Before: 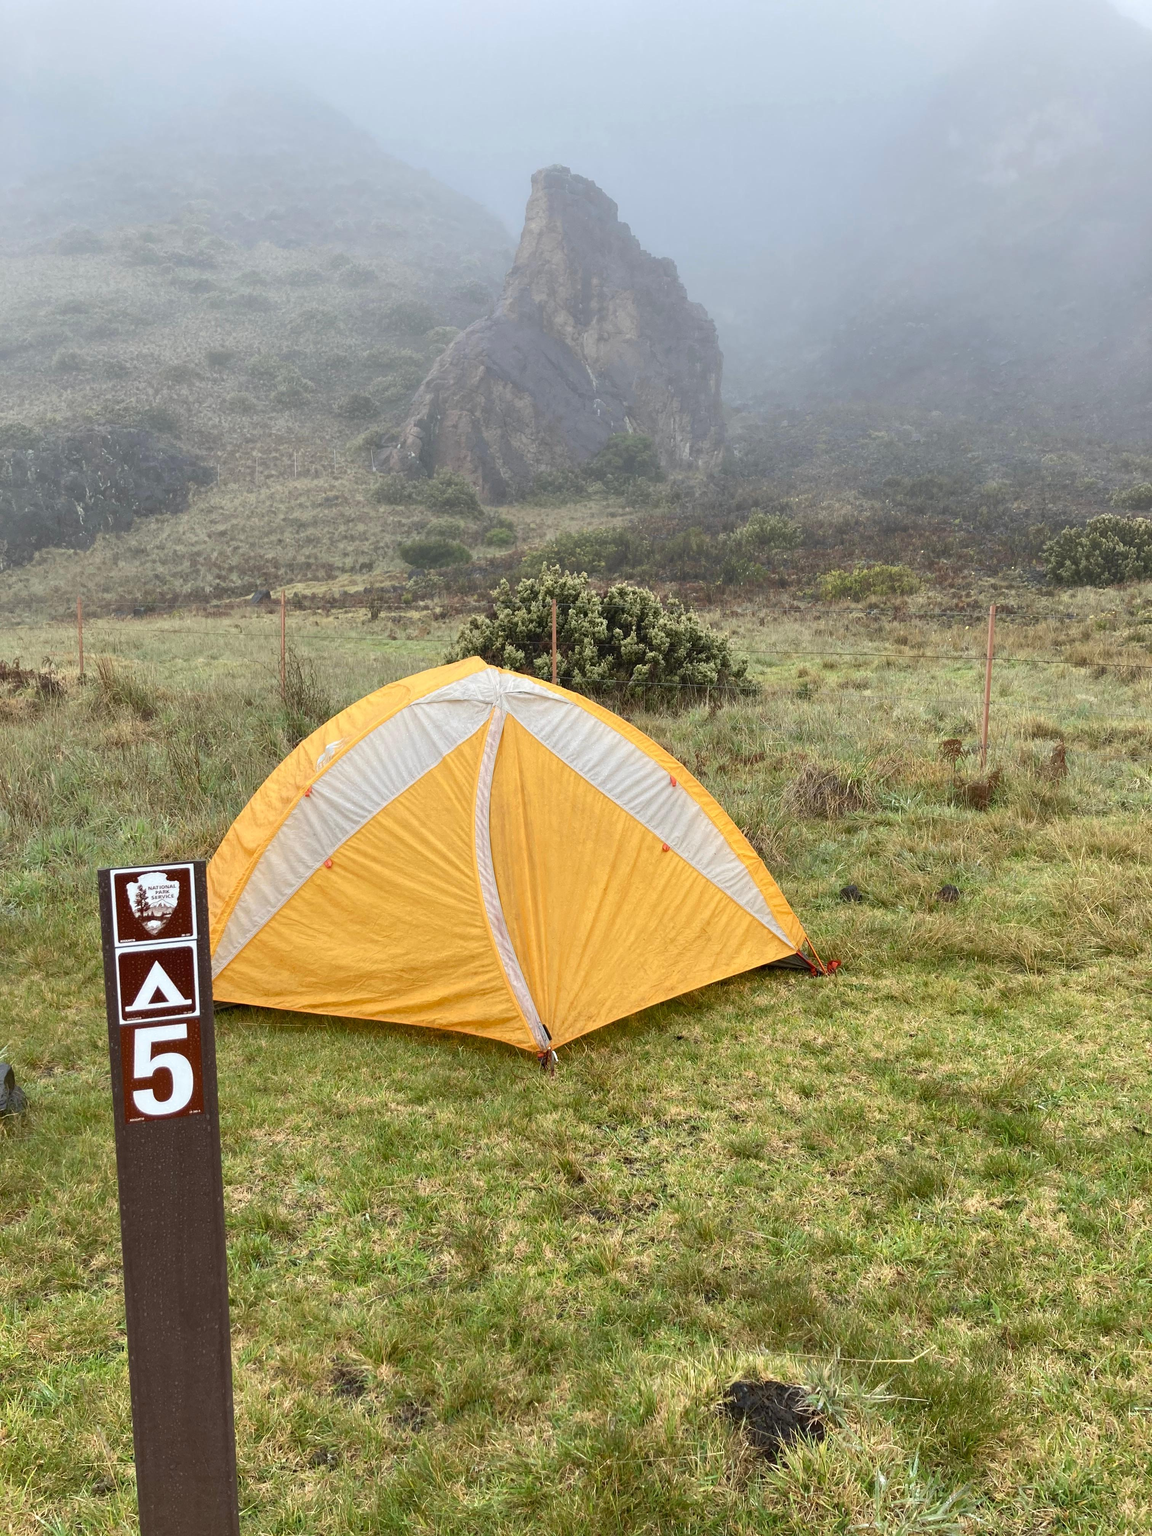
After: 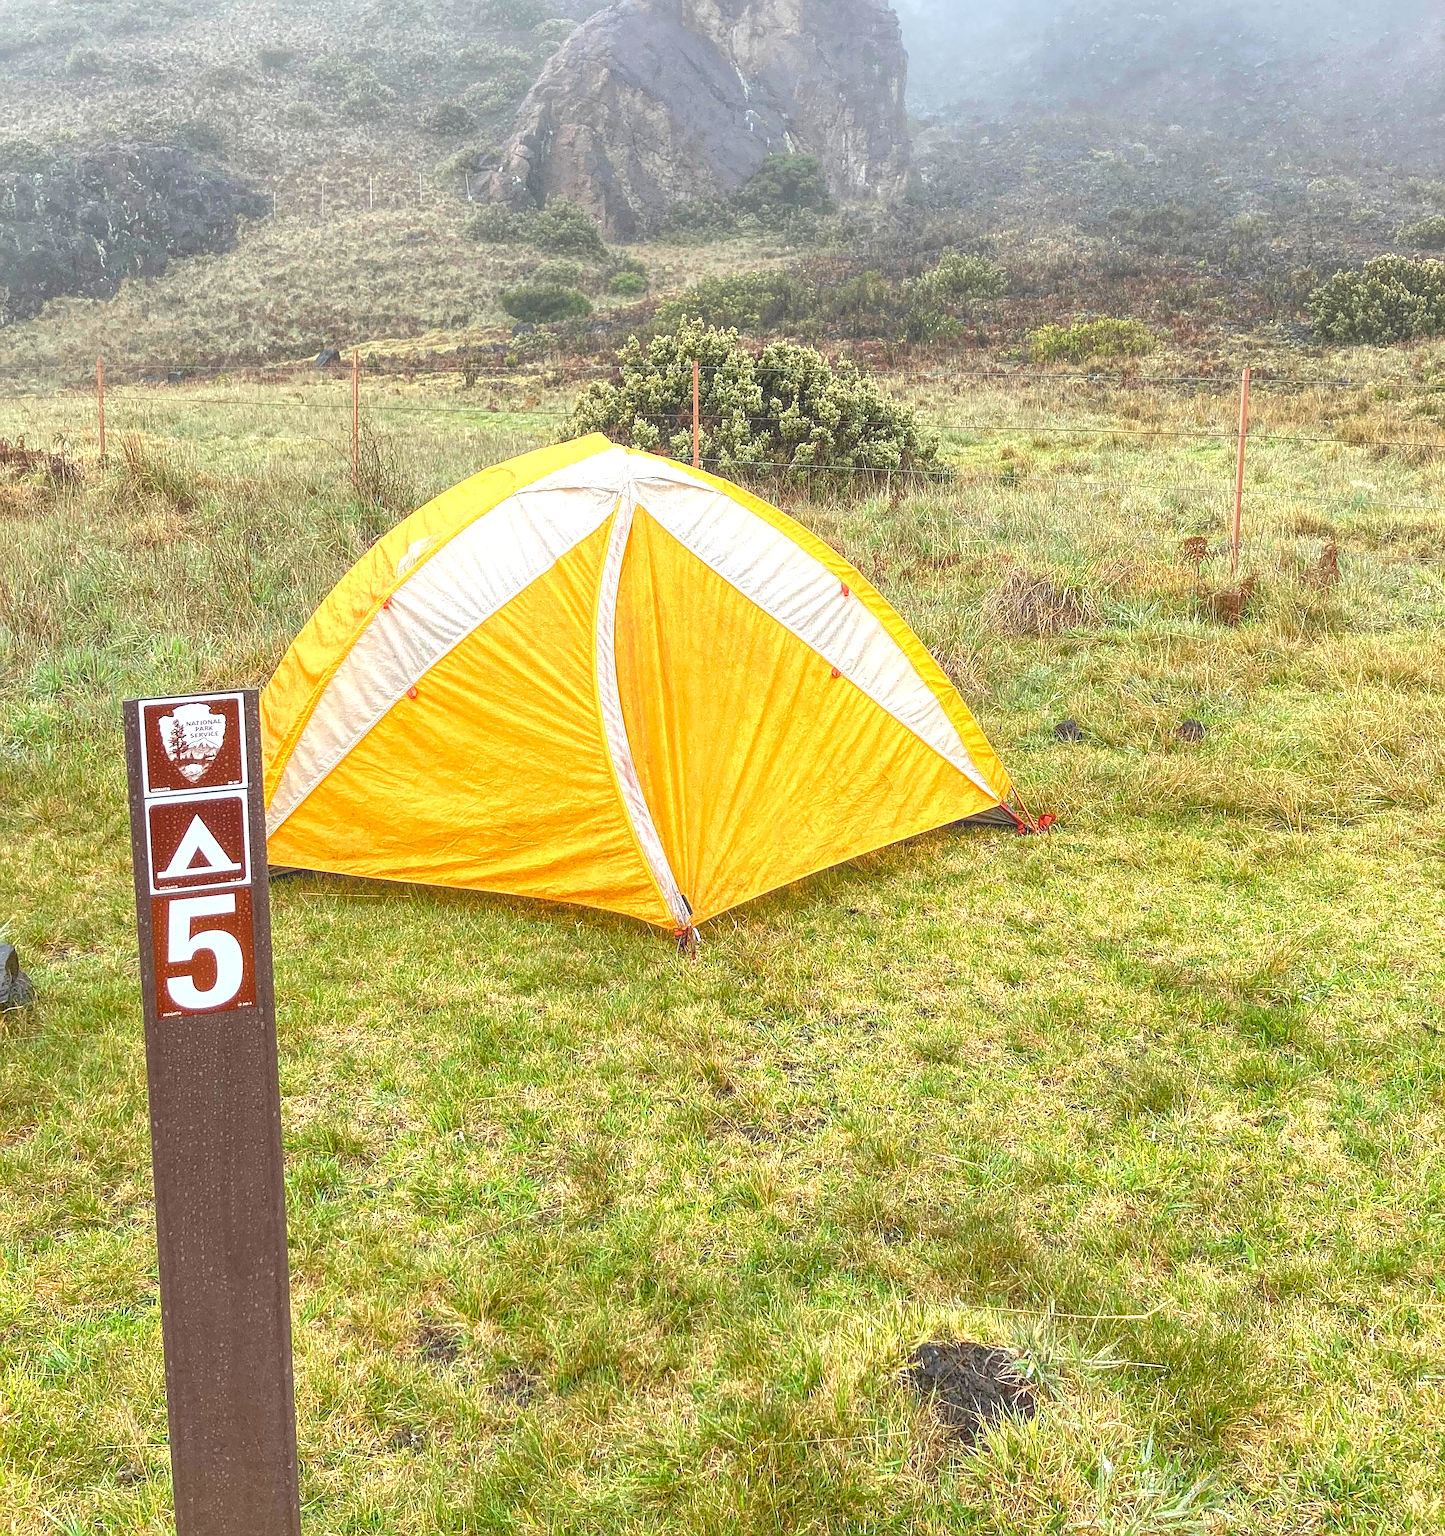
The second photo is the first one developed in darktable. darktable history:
exposure: black level correction 0, exposure 0.698 EV, compensate exposure bias true, compensate highlight preservation false
local contrast: highlights 66%, shadows 33%, detail 167%, midtone range 0.2
color balance rgb: perceptual saturation grading › global saturation -0.108%, global vibrance 6.231%
crop and rotate: top 20.288%
sharpen: amount 0.986
contrast brightness saturation: contrast -0.011, brightness -0.01, saturation 0.037
